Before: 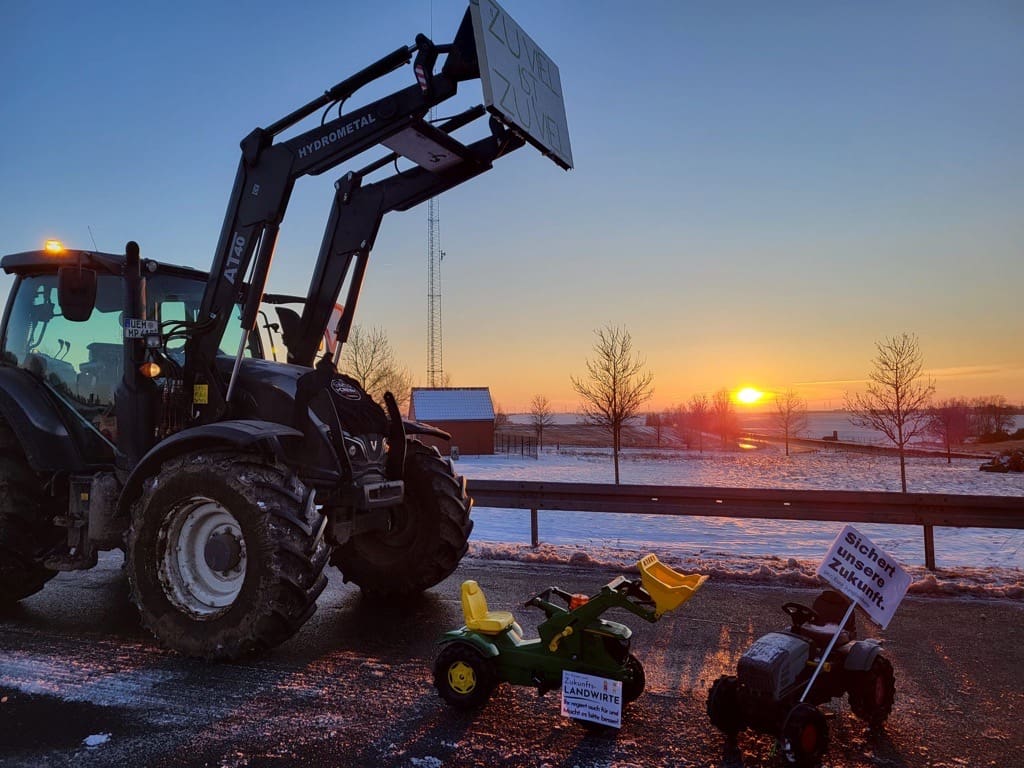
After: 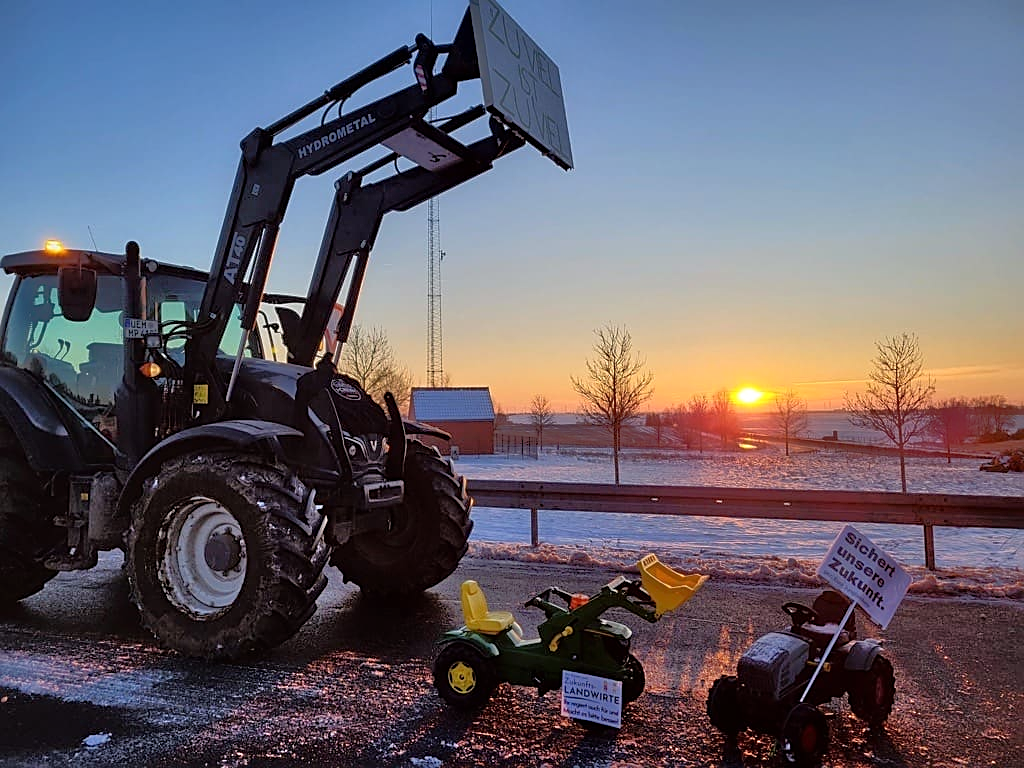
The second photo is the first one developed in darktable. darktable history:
sharpen: on, module defaults
tone equalizer: -8 EV -0.528 EV, -7 EV -0.319 EV, -6 EV -0.083 EV, -5 EV 0.413 EV, -4 EV 0.985 EV, -3 EV 0.791 EV, -2 EV -0.01 EV, -1 EV 0.14 EV, +0 EV -0.012 EV, smoothing 1
